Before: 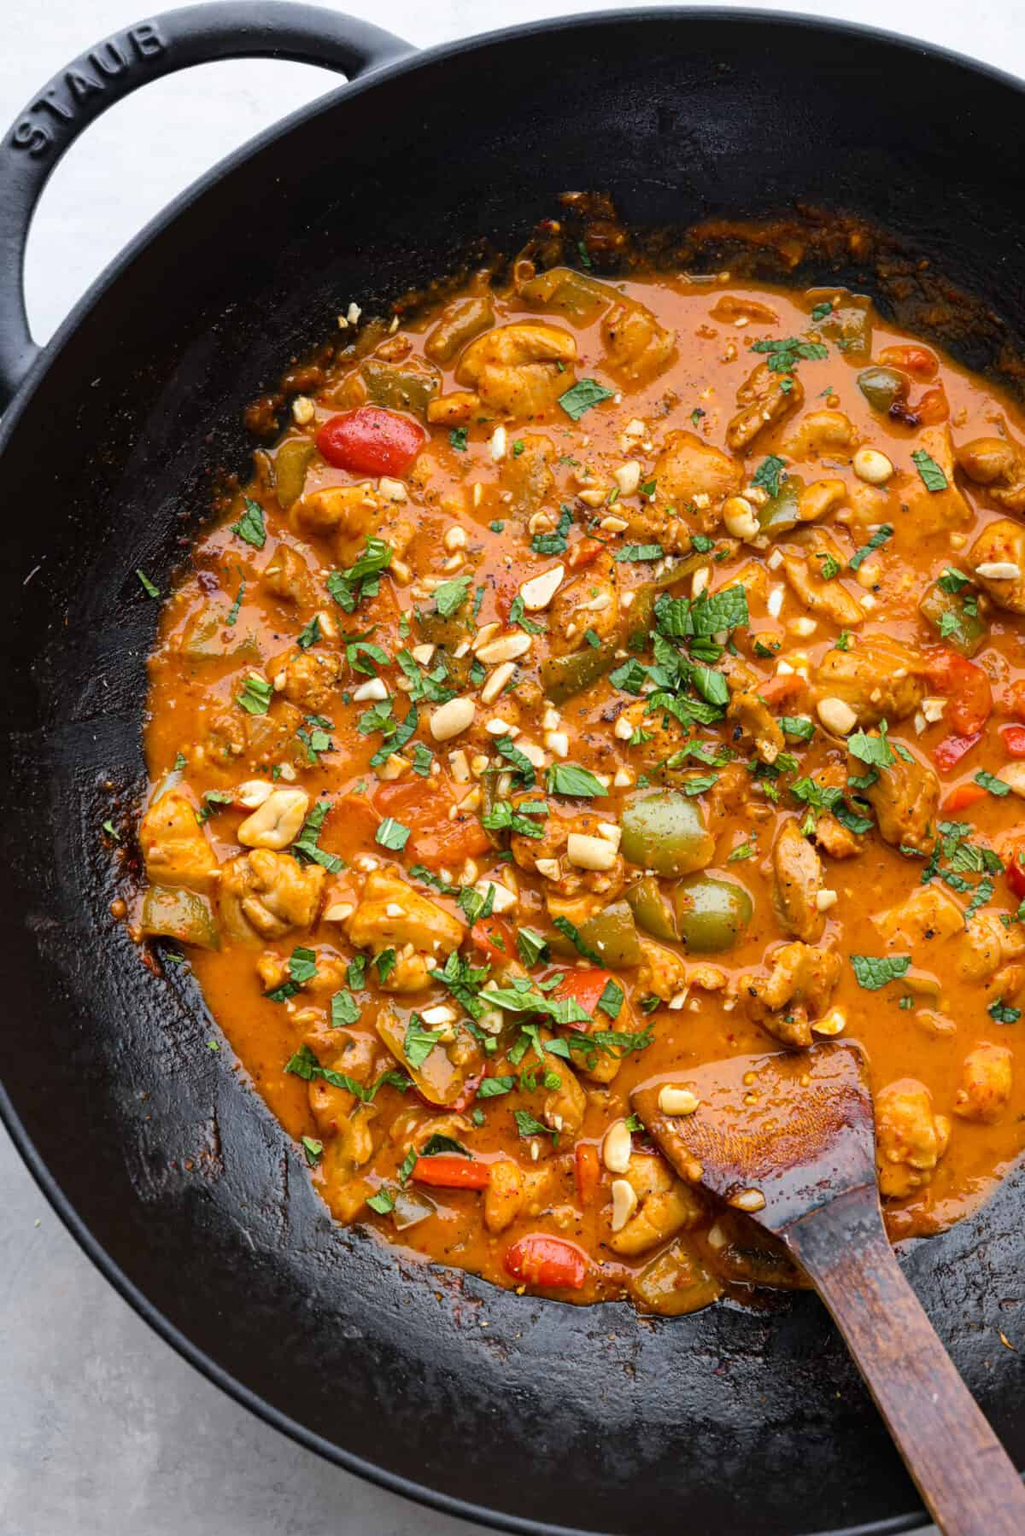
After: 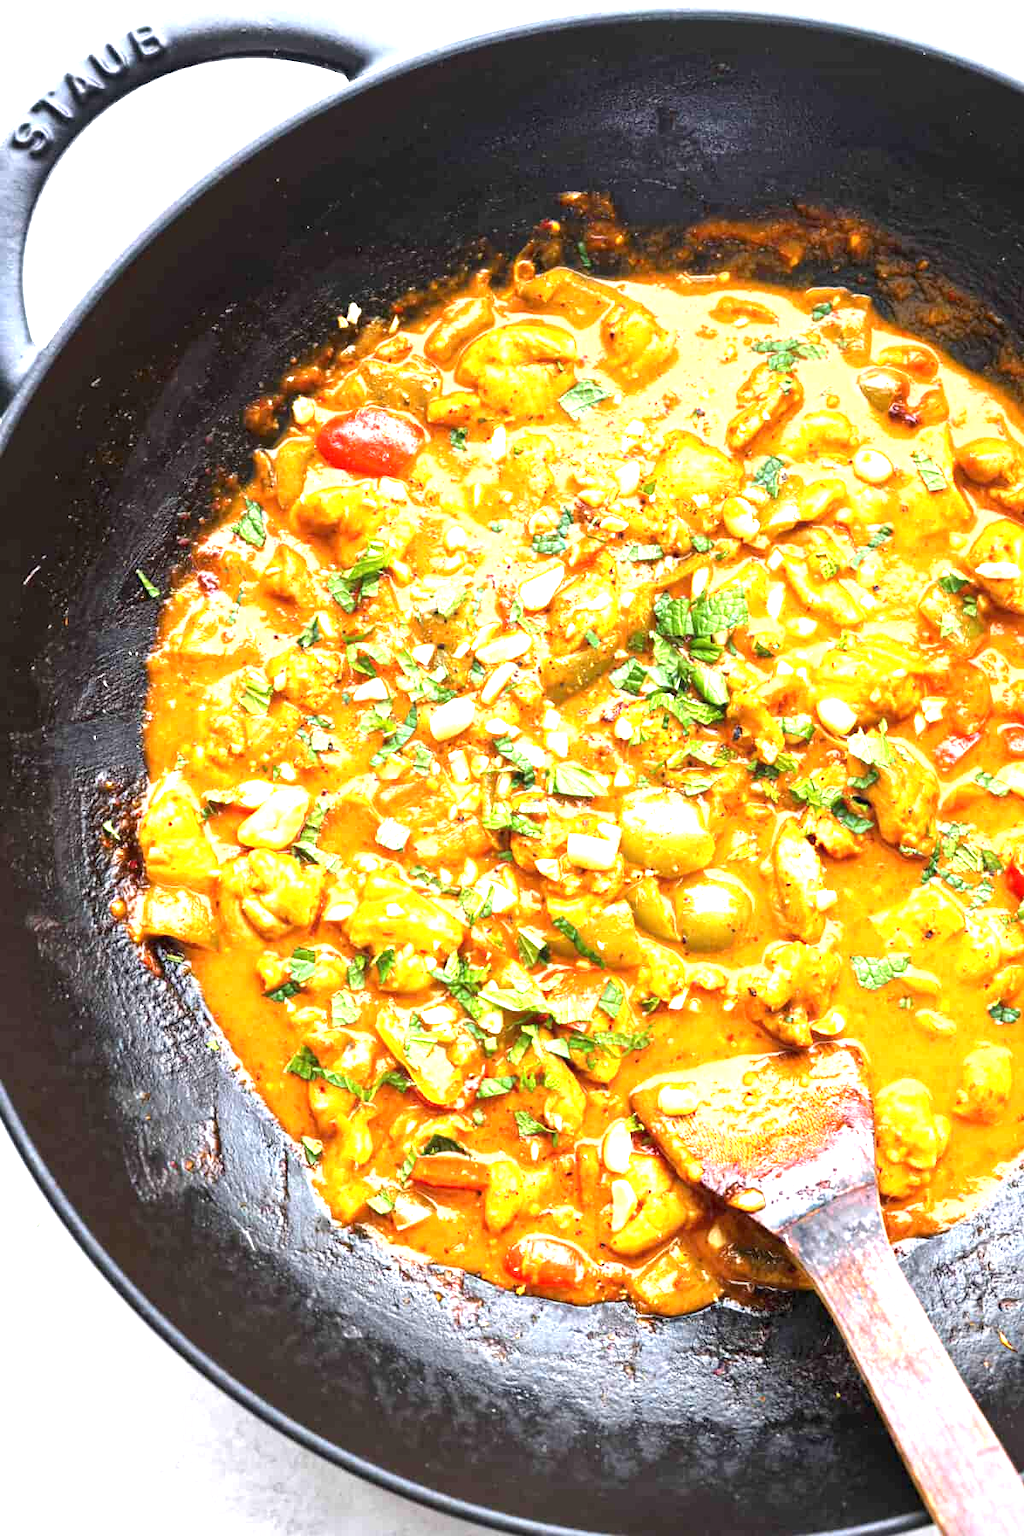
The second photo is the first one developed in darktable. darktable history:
exposure: black level correction 0, exposure 1.99 EV, compensate highlight preservation false
